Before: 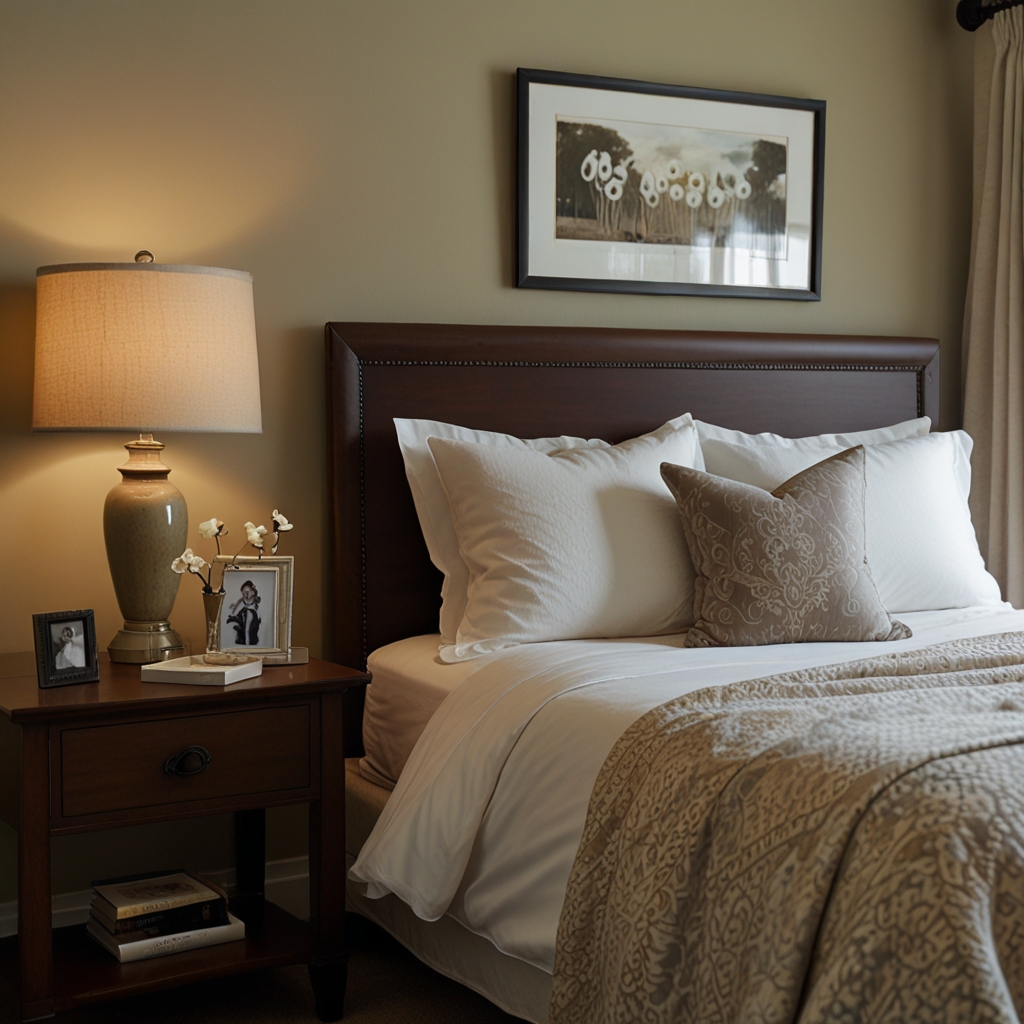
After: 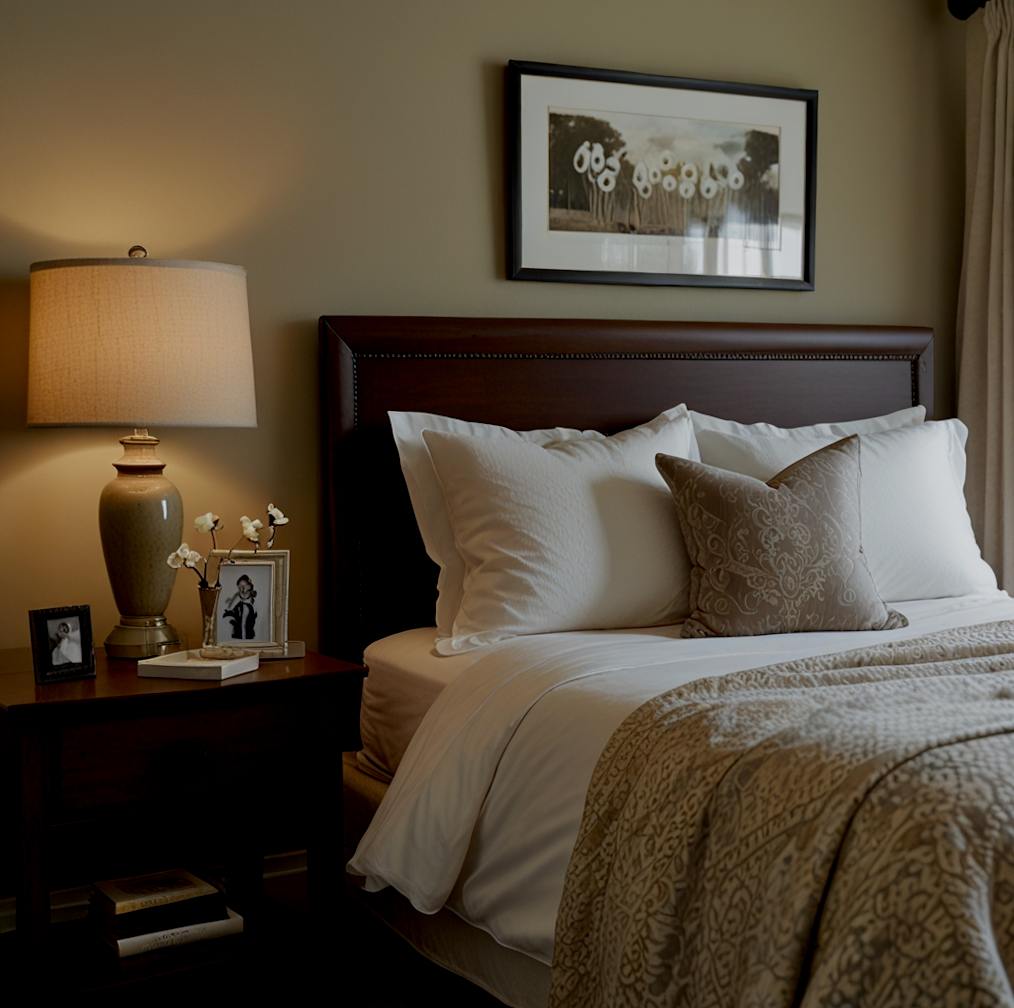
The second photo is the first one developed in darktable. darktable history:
exposure: black level correction 0.011, exposure -0.478 EV, compensate highlight preservation false
rotate and perspective: rotation -0.45°, automatic cropping original format, crop left 0.008, crop right 0.992, crop top 0.012, crop bottom 0.988
